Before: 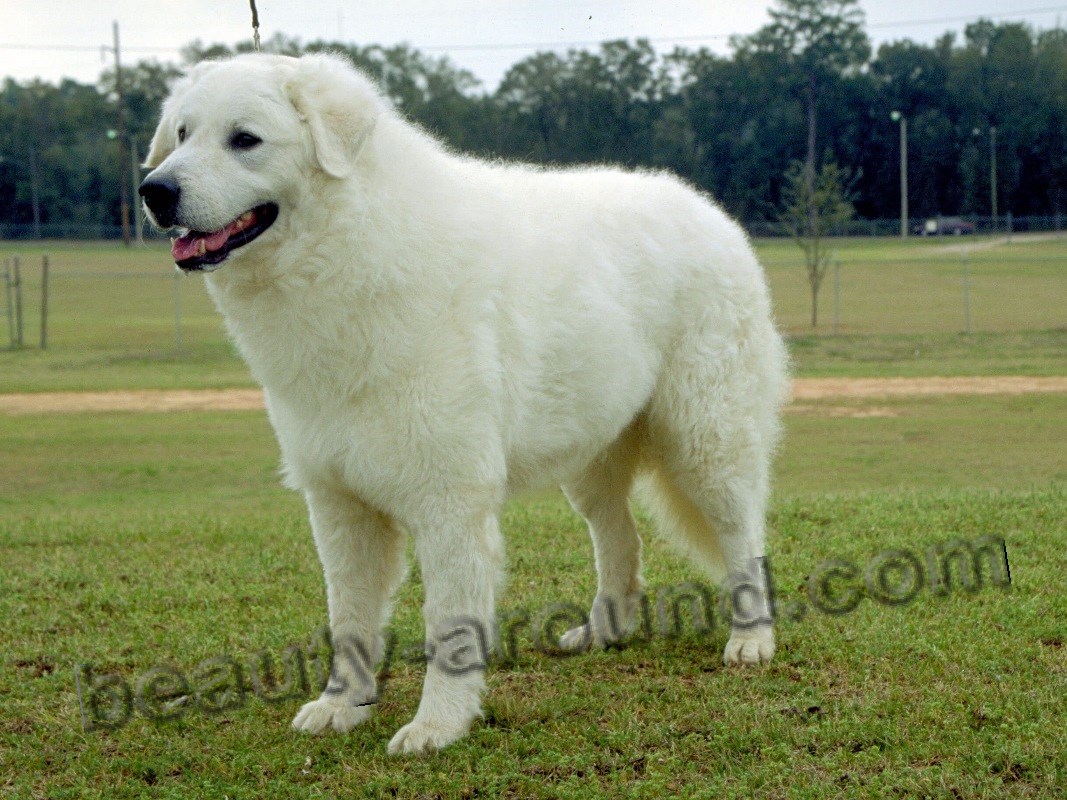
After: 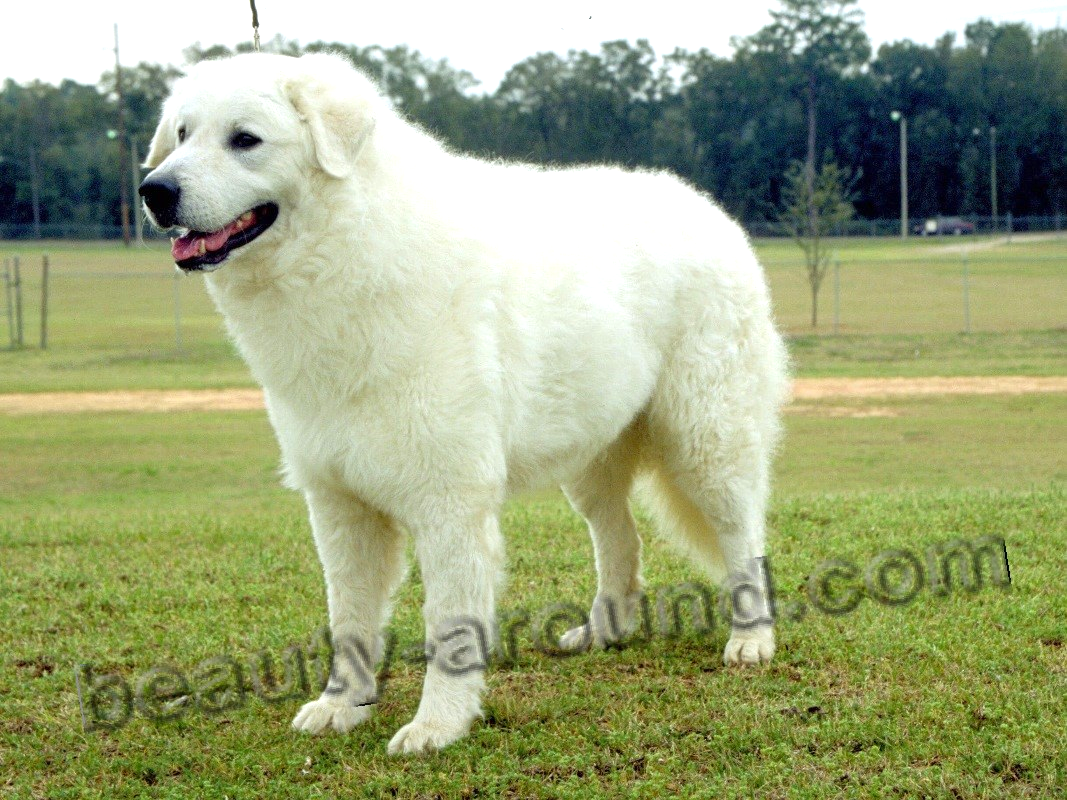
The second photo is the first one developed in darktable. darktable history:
exposure: exposure 0.654 EV, compensate highlight preservation false
